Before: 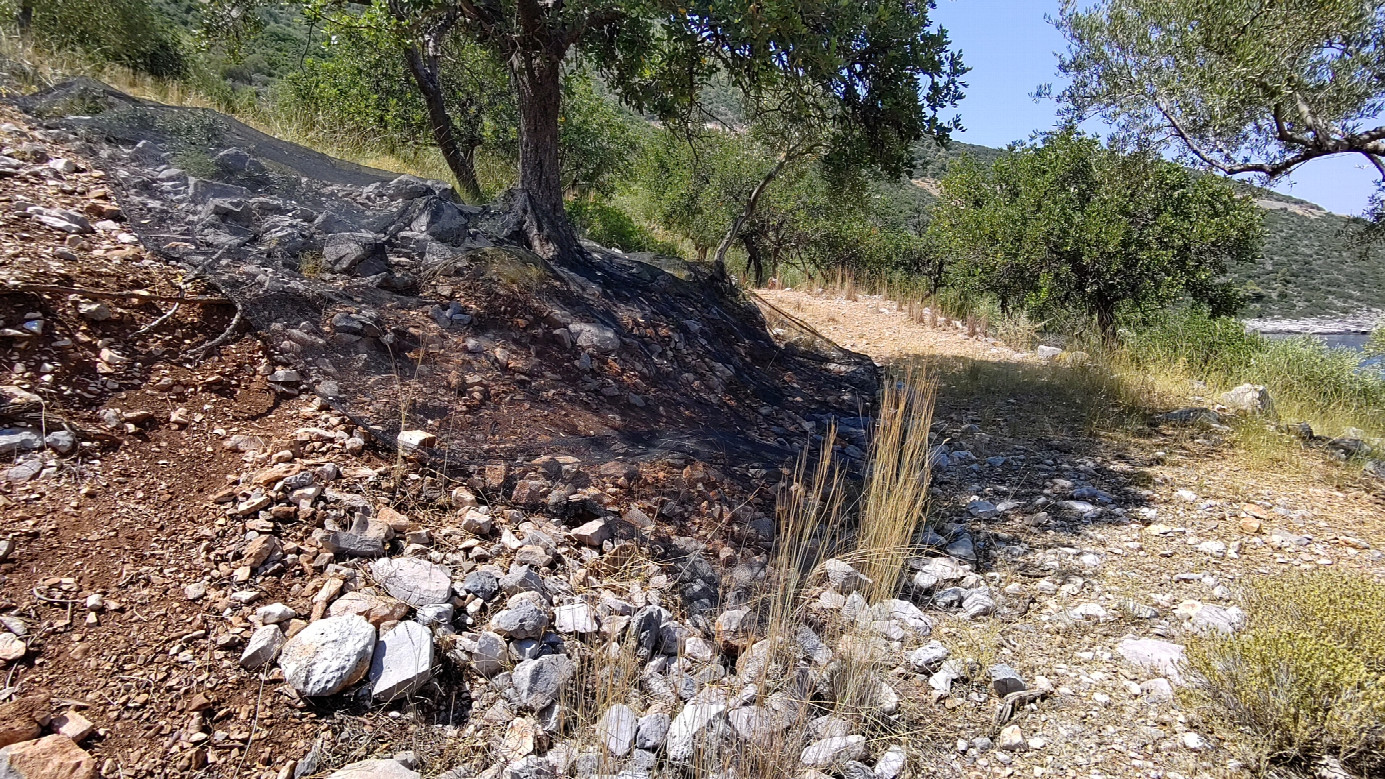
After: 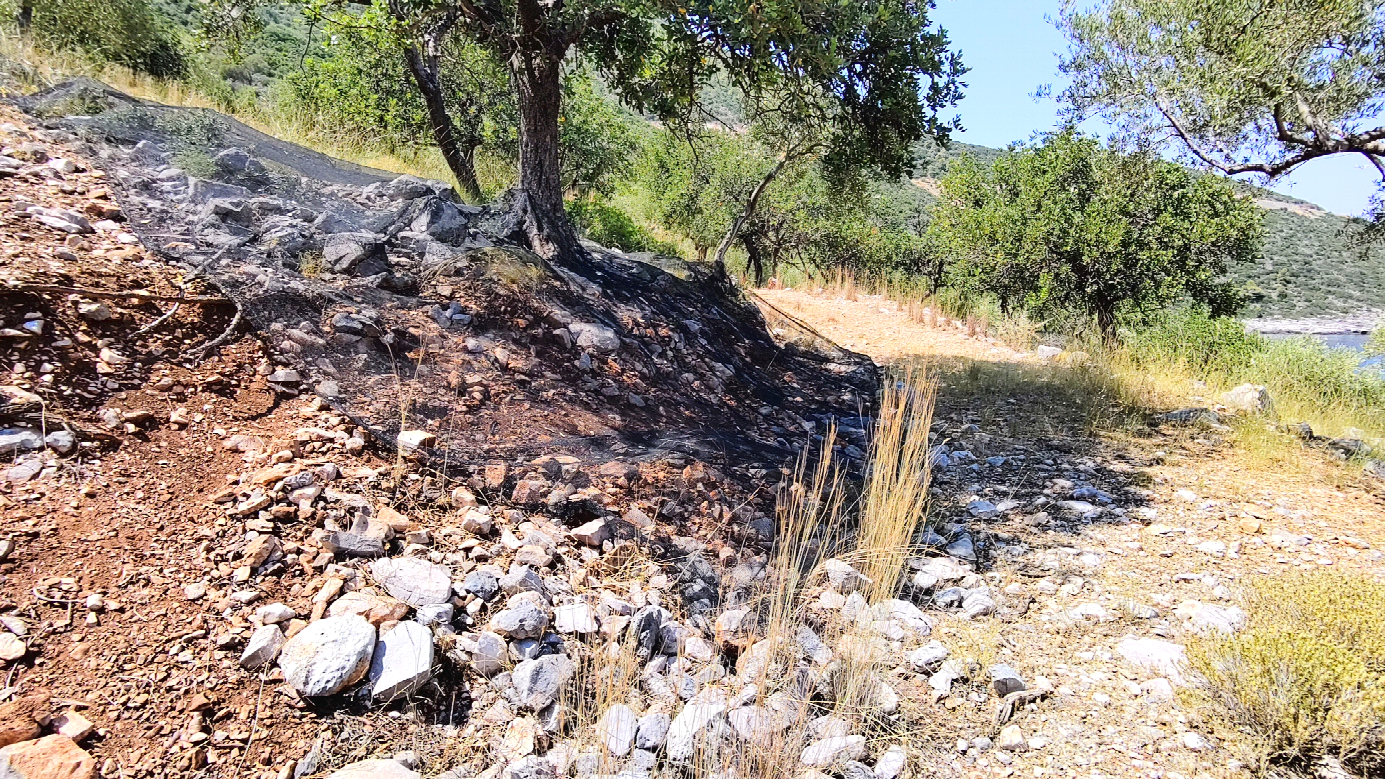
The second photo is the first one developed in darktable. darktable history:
exposure: exposure 0.561 EV, compensate highlight preservation false
tone curve: curves: ch0 [(0, 0.022) (0.114, 0.083) (0.281, 0.315) (0.447, 0.557) (0.588, 0.711) (0.786, 0.839) (0.999, 0.949)]; ch1 [(0, 0) (0.389, 0.352) (0.458, 0.433) (0.486, 0.474) (0.509, 0.505) (0.535, 0.53) (0.555, 0.557) (0.586, 0.622) (0.677, 0.724) (1, 1)]; ch2 [(0, 0) (0.369, 0.388) (0.449, 0.431) (0.501, 0.5) (0.528, 0.52) (0.561, 0.59) (0.697, 0.721) (1, 1)], color space Lab, linked channels, preserve colors none
